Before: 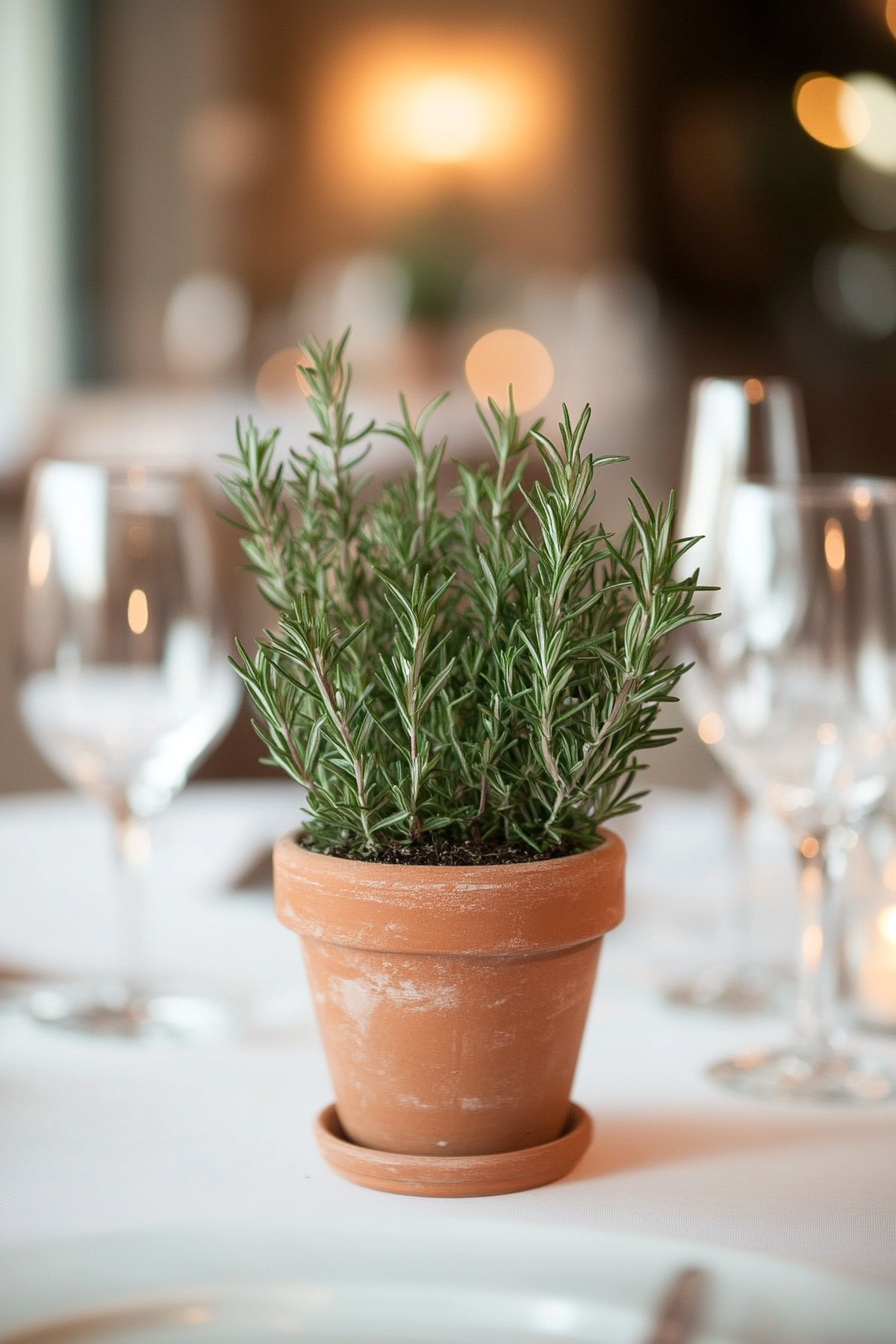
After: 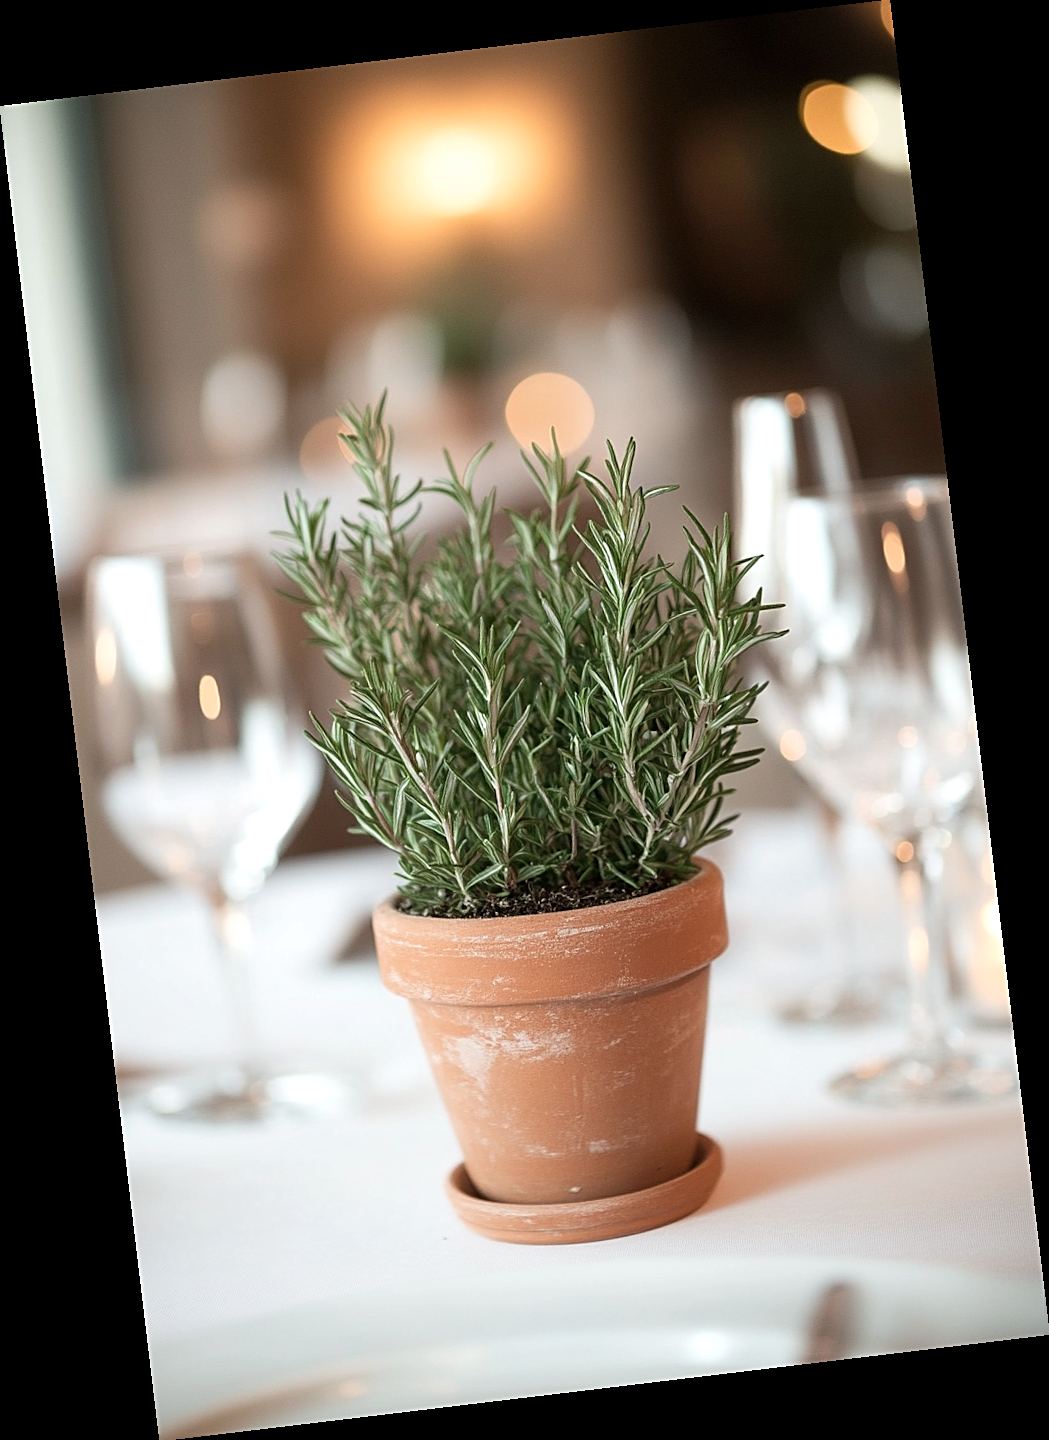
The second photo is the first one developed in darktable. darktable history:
exposure: exposure 0.178 EV, compensate exposure bias true, compensate highlight preservation false
rotate and perspective: rotation -6.83°, automatic cropping off
sharpen: on, module defaults
color correction: saturation 0.85
